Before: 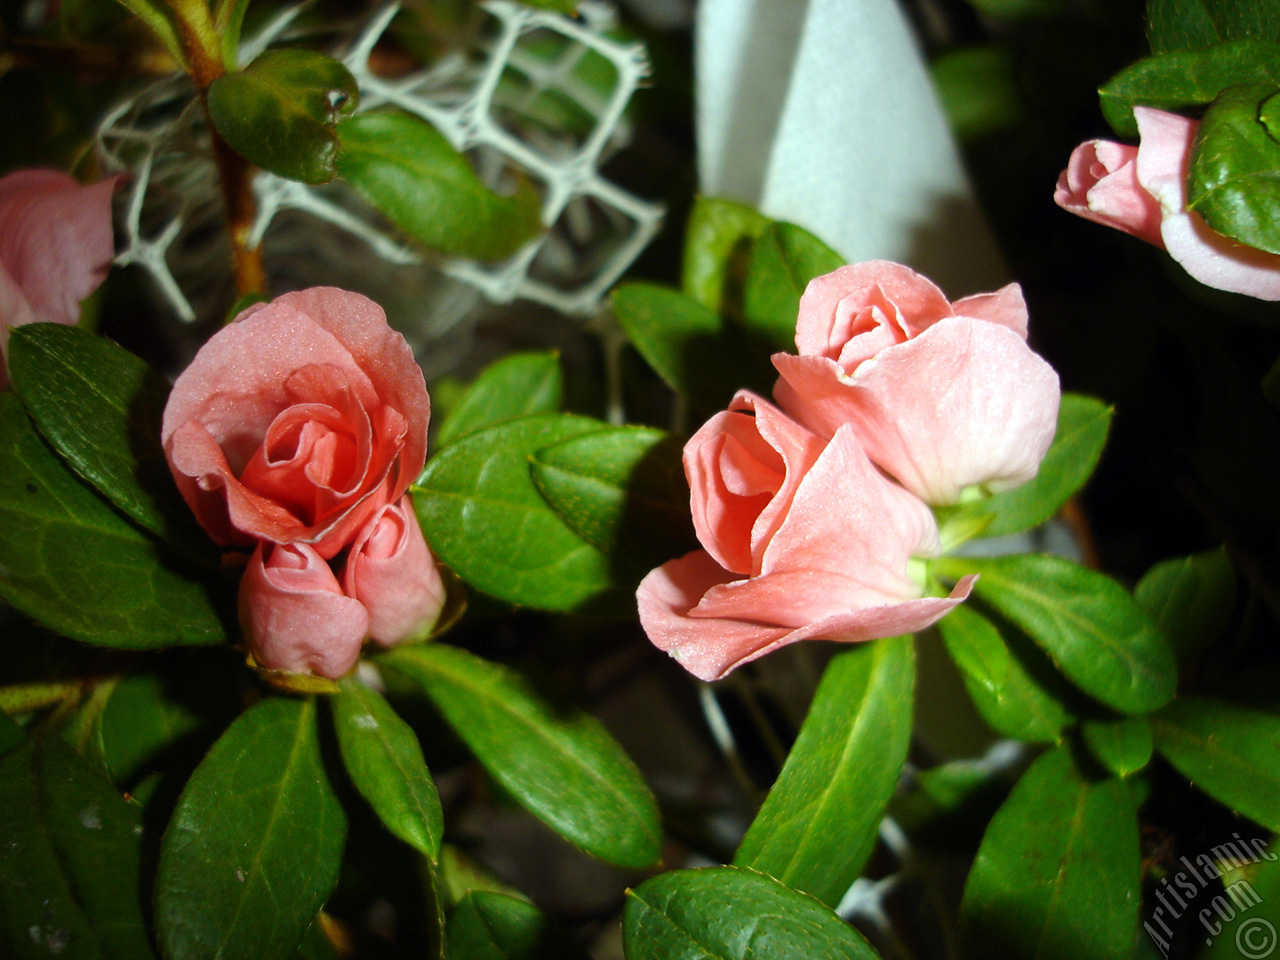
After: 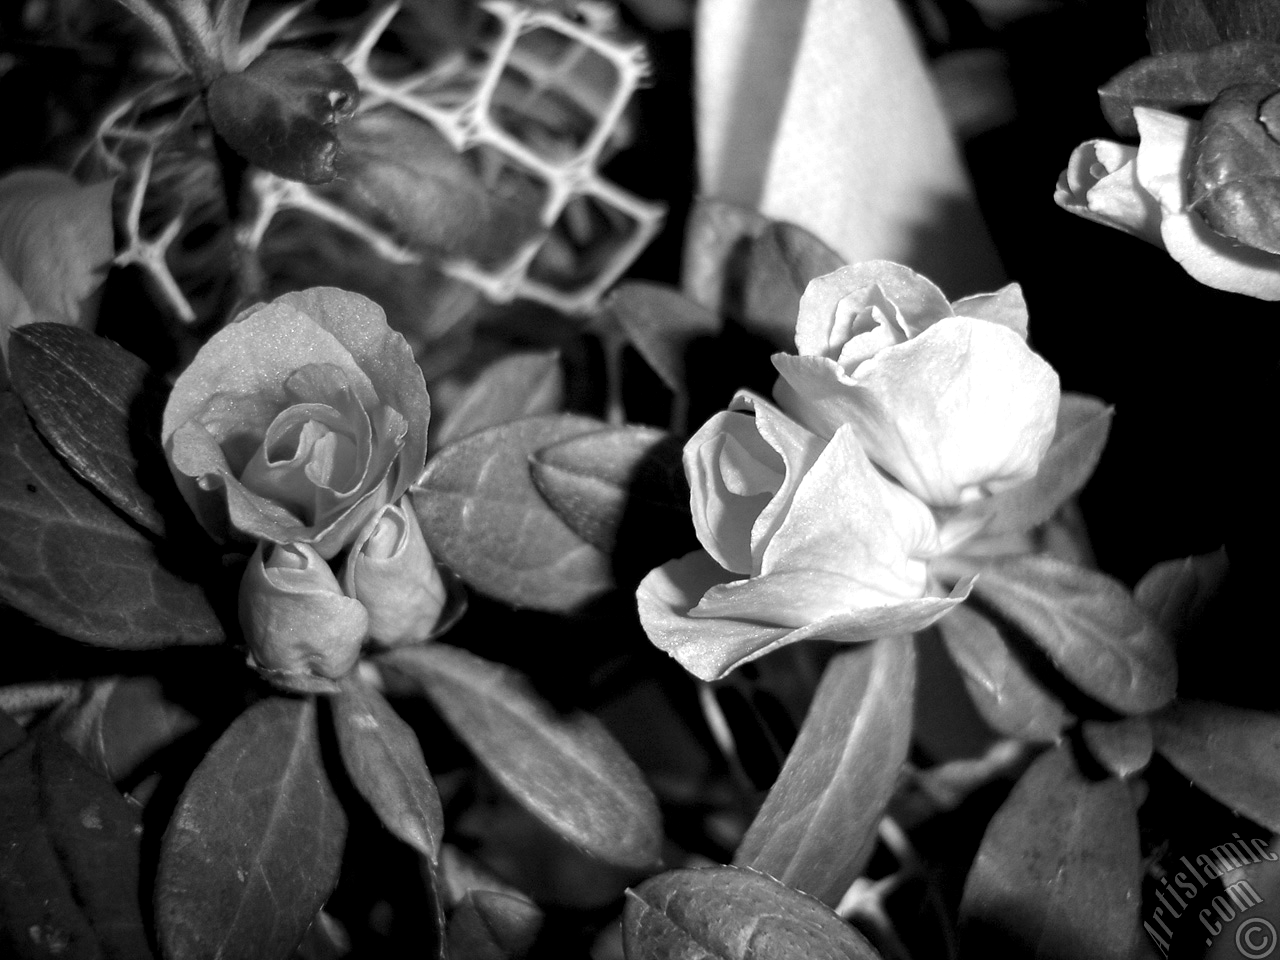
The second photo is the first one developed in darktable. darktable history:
monochrome: a 32, b 64, size 2.3
local contrast: highlights 123%, shadows 126%, detail 140%, midtone range 0.254
